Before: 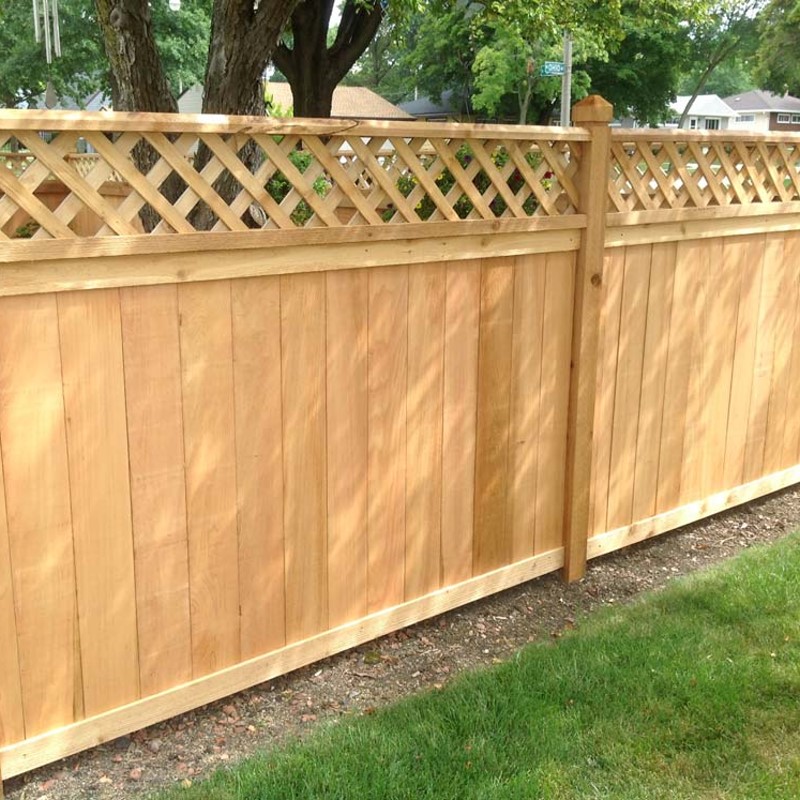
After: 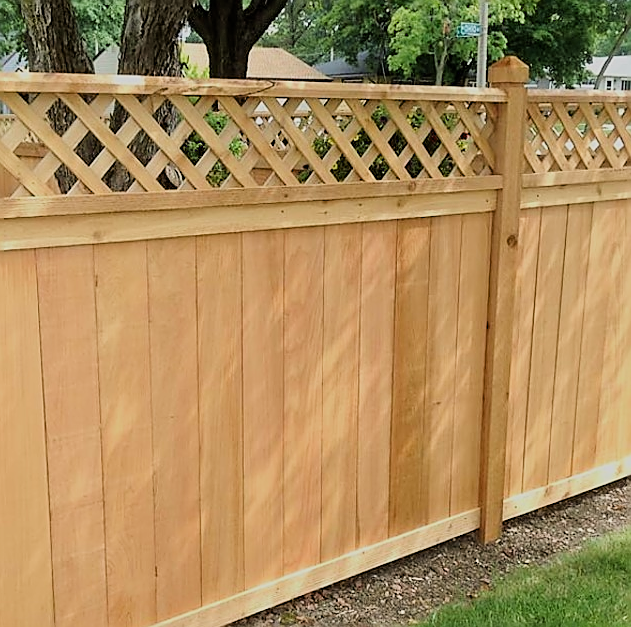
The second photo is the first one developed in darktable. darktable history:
filmic rgb: black relative exposure -7.11 EV, white relative exposure 5.38 EV, hardness 3.03, color science v6 (2022)
sharpen: radius 1.419, amount 1.243, threshold 0.631
crop and rotate: left 10.509%, top 5.022%, right 10.497%, bottom 16.495%
contrast equalizer: octaves 7, y [[0.6 ×6], [0.55 ×6], [0 ×6], [0 ×6], [0 ×6]], mix 0.141
